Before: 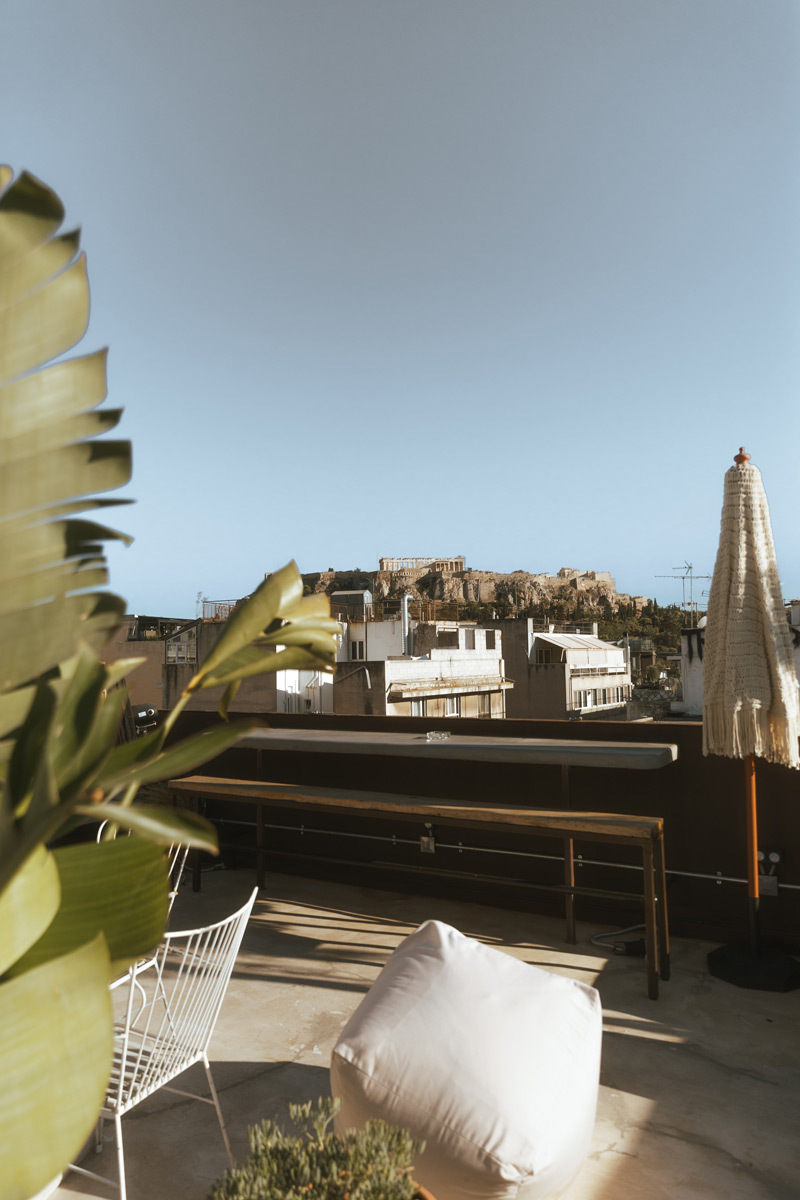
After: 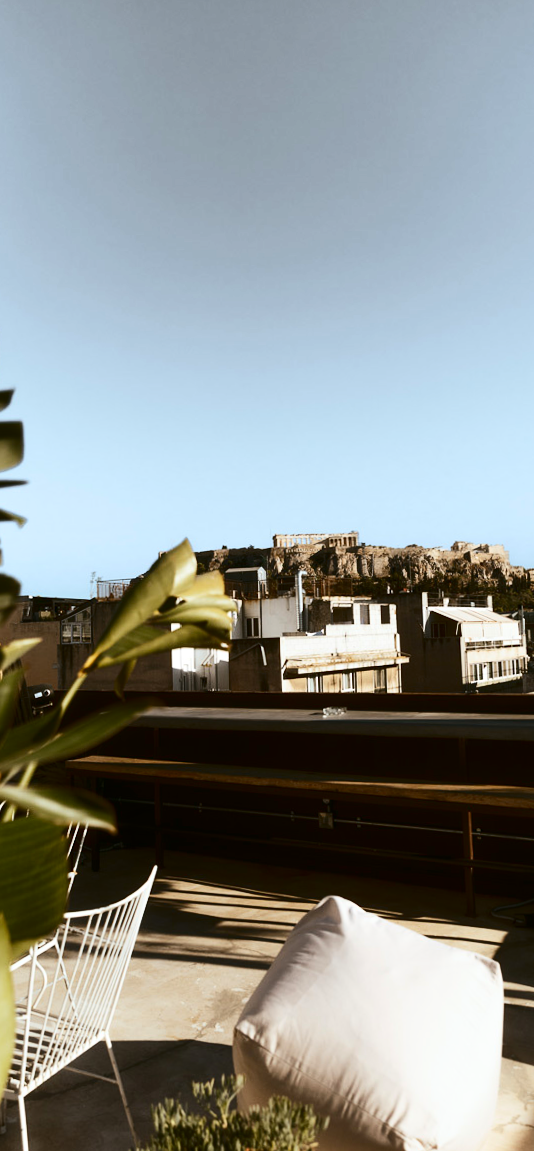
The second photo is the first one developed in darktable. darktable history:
contrast brightness saturation: contrast 0.32, brightness -0.08, saturation 0.17
crop and rotate: left 13.409%, right 19.924%
rotate and perspective: rotation -1°, crop left 0.011, crop right 0.989, crop top 0.025, crop bottom 0.975
